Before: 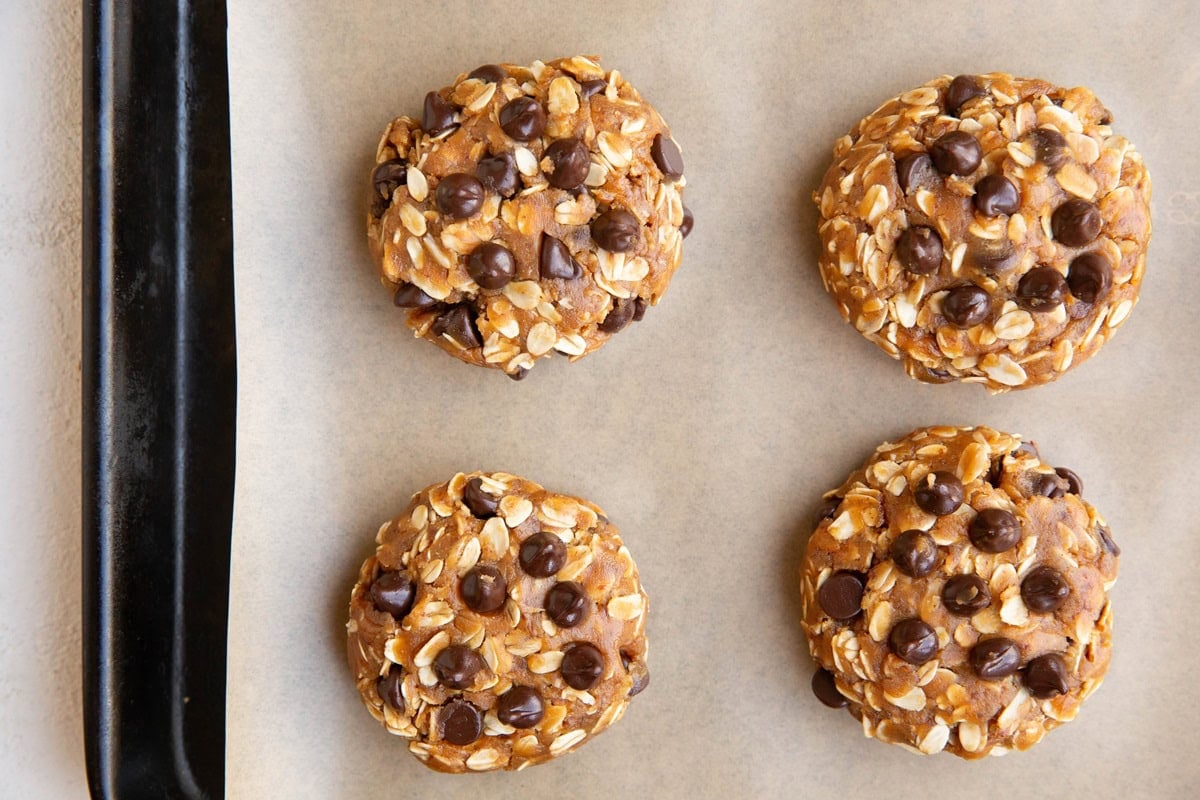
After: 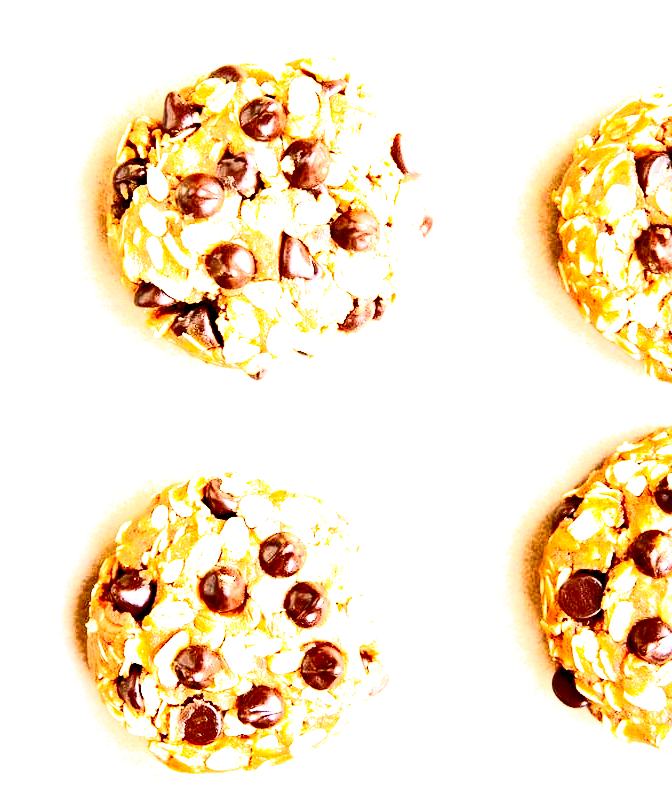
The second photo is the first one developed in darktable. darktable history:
tone equalizer: on, module defaults
contrast brightness saturation: contrast 0.62, brightness 0.34, saturation 0.14
local contrast: highlights 100%, shadows 100%, detail 120%, midtone range 0.2
crop: left 21.674%, right 22.086%
exposure: black level correction 0, exposure 1.675 EV, compensate exposure bias true, compensate highlight preservation false
filmic rgb: black relative exposure -5.5 EV, white relative exposure 2.5 EV, threshold 3 EV, target black luminance 0%, hardness 4.51, latitude 67.35%, contrast 1.453, shadows ↔ highlights balance -3.52%, preserve chrominance no, color science v4 (2020), contrast in shadows soft, enable highlight reconstruction true
